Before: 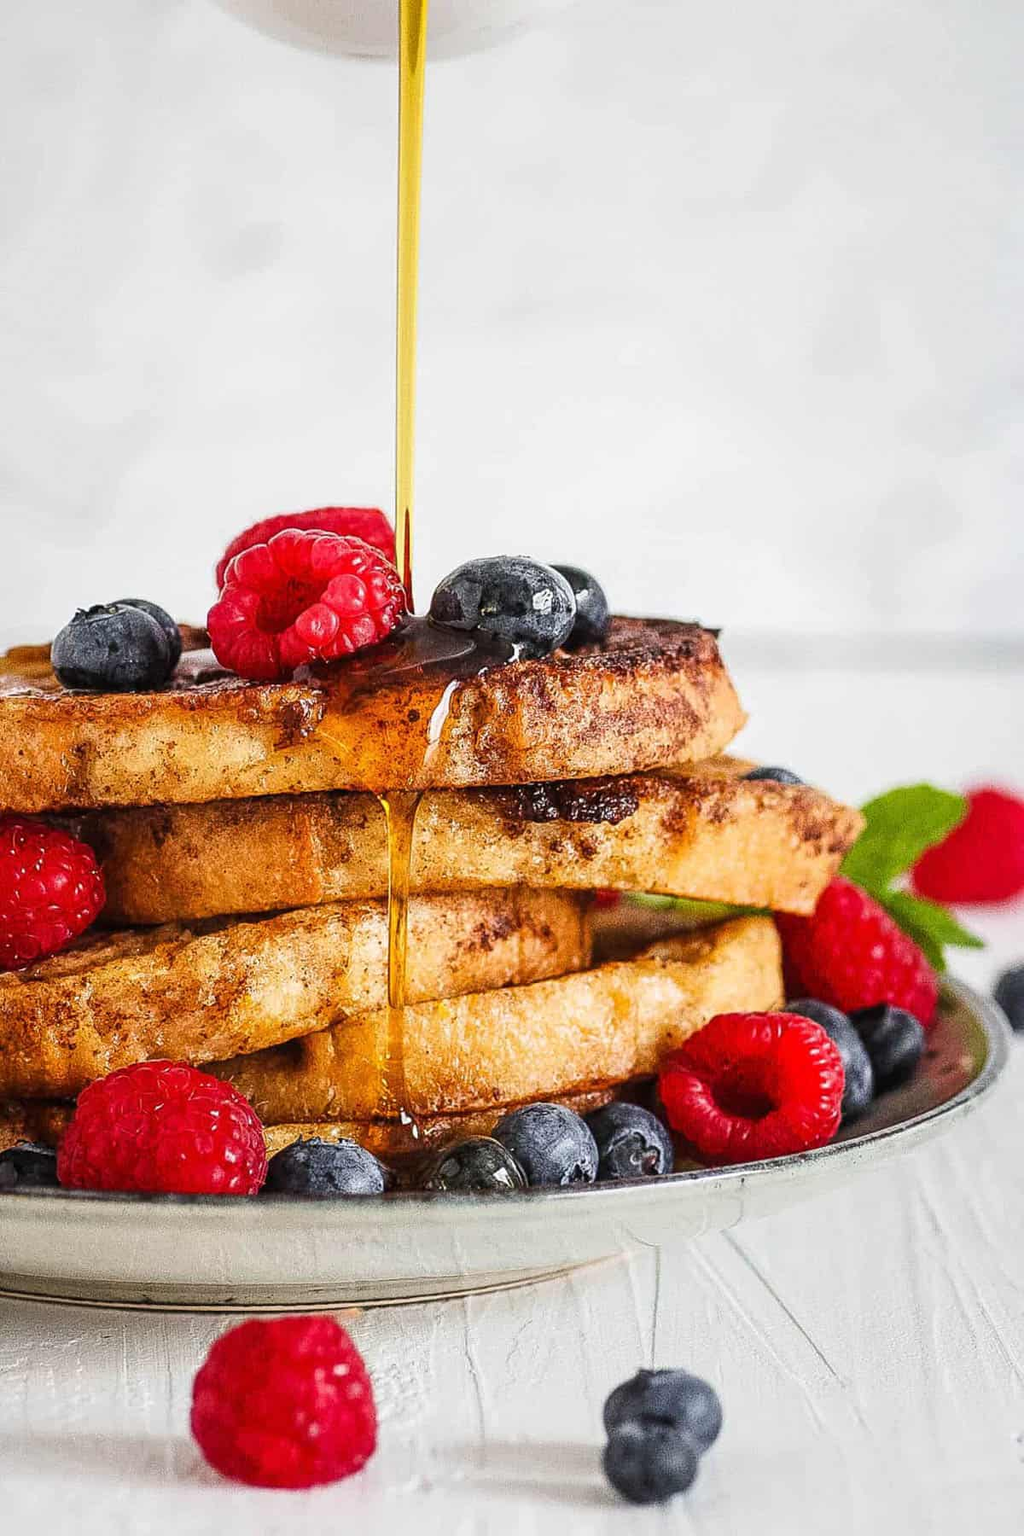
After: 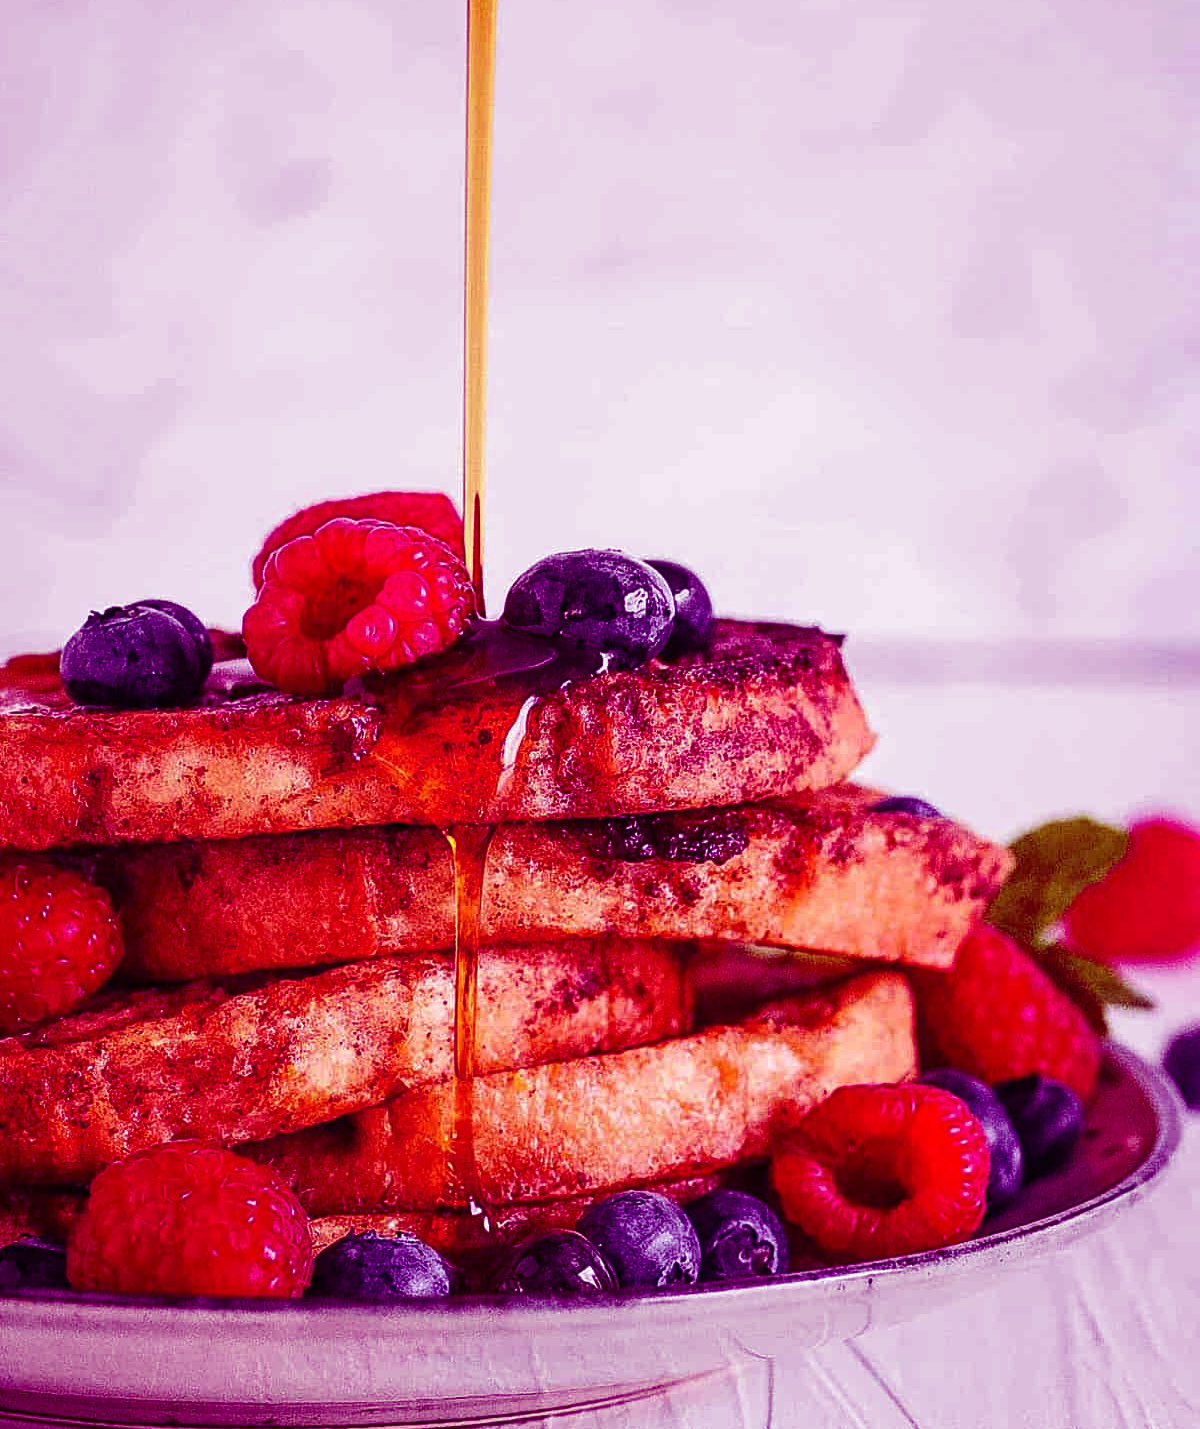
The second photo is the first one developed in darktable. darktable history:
crop and rotate: top 5.667%, bottom 14.937%
color balance: mode lift, gamma, gain (sRGB), lift [1, 1, 0.101, 1]
